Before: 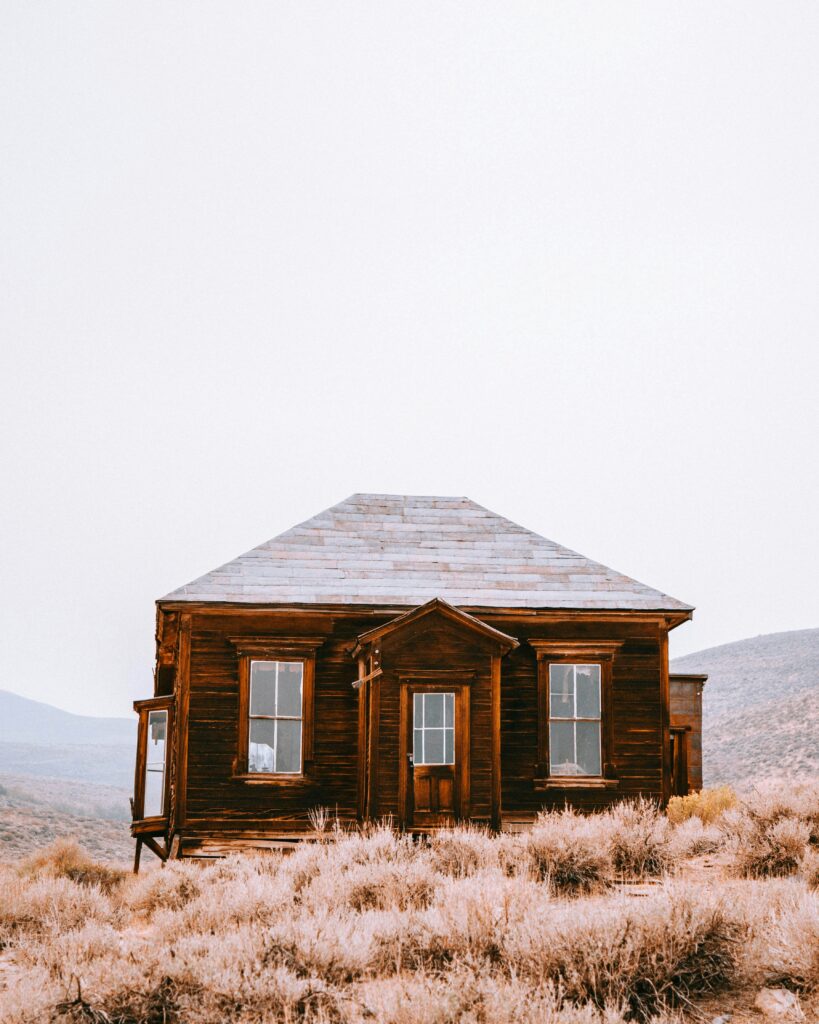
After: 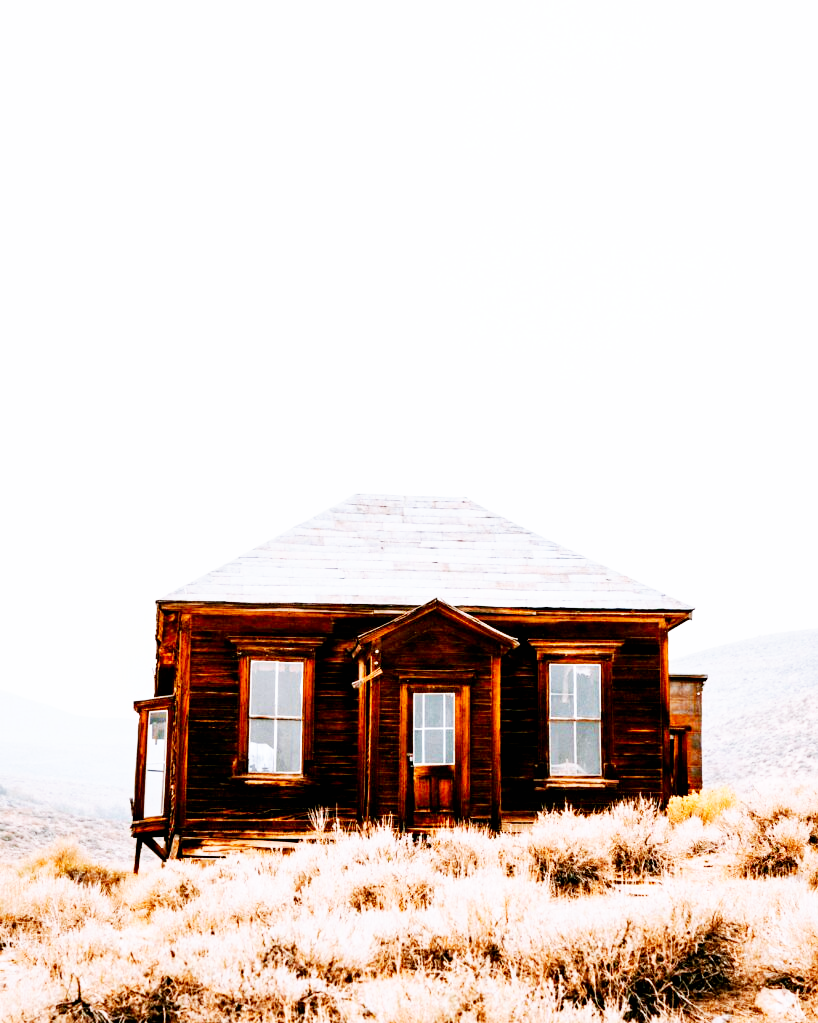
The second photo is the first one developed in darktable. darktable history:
base curve: curves: ch0 [(0, 0) (0.007, 0.004) (0.027, 0.03) (0.046, 0.07) (0.207, 0.54) (0.442, 0.872) (0.673, 0.972) (1, 1)], preserve colors none
exposure: black level correction 0.012, compensate highlight preservation false
white balance: red 0.983, blue 1.036
